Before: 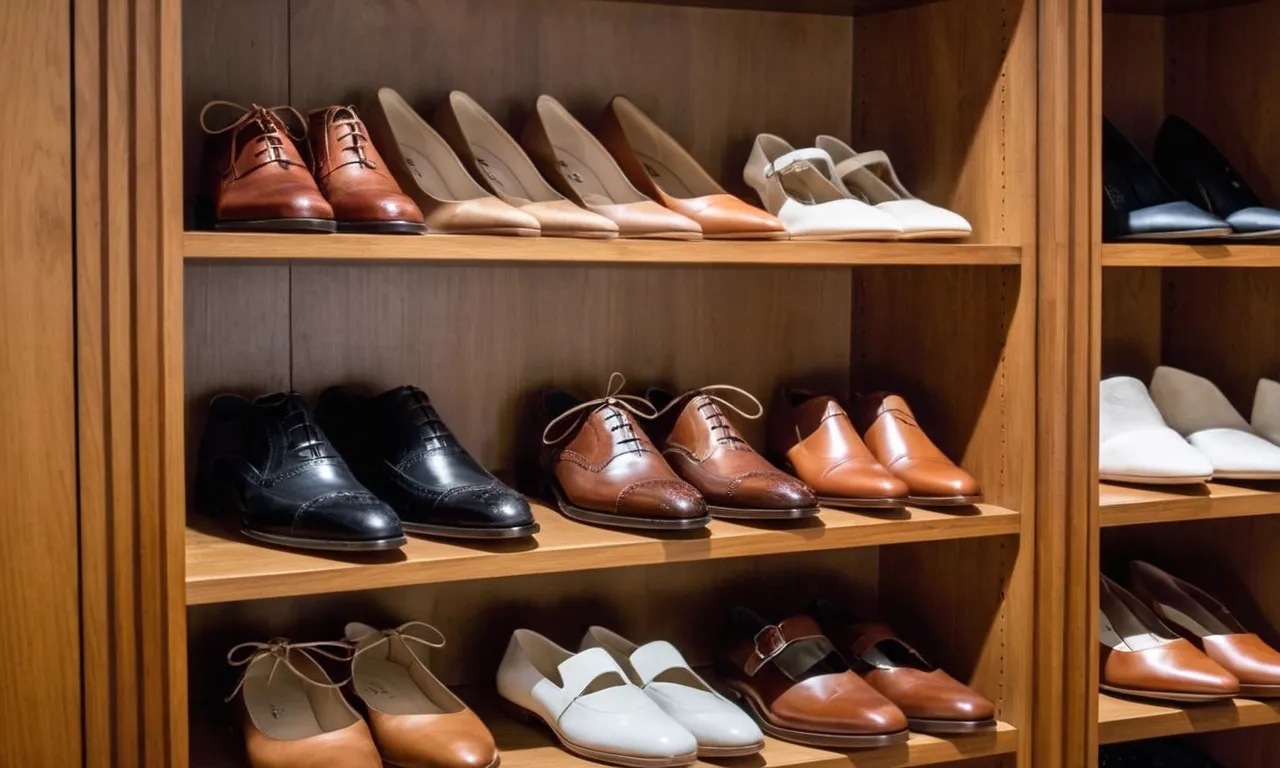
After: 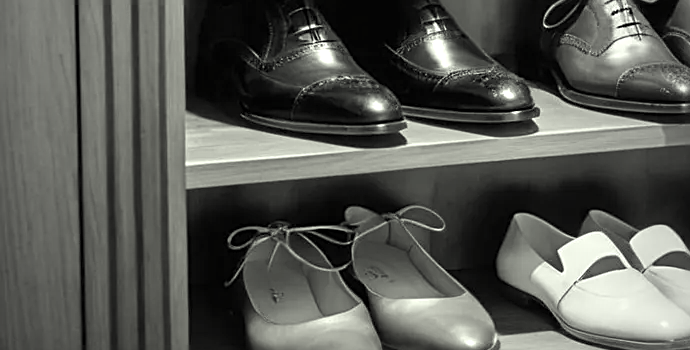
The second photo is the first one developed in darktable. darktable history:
crop and rotate: top 54.215%, right 46.081%, bottom 0.184%
exposure: exposure 0.438 EV, compensate highlight preservation false
color correction: highlights a* -4.28, highlights b* 7.17
sharpen: on, module defaults
contrast brightness saturation: saturation -0.99
vignetting: fall-off start 72.1%, fall-off radius 108.18%, width/height ratio 0.728
